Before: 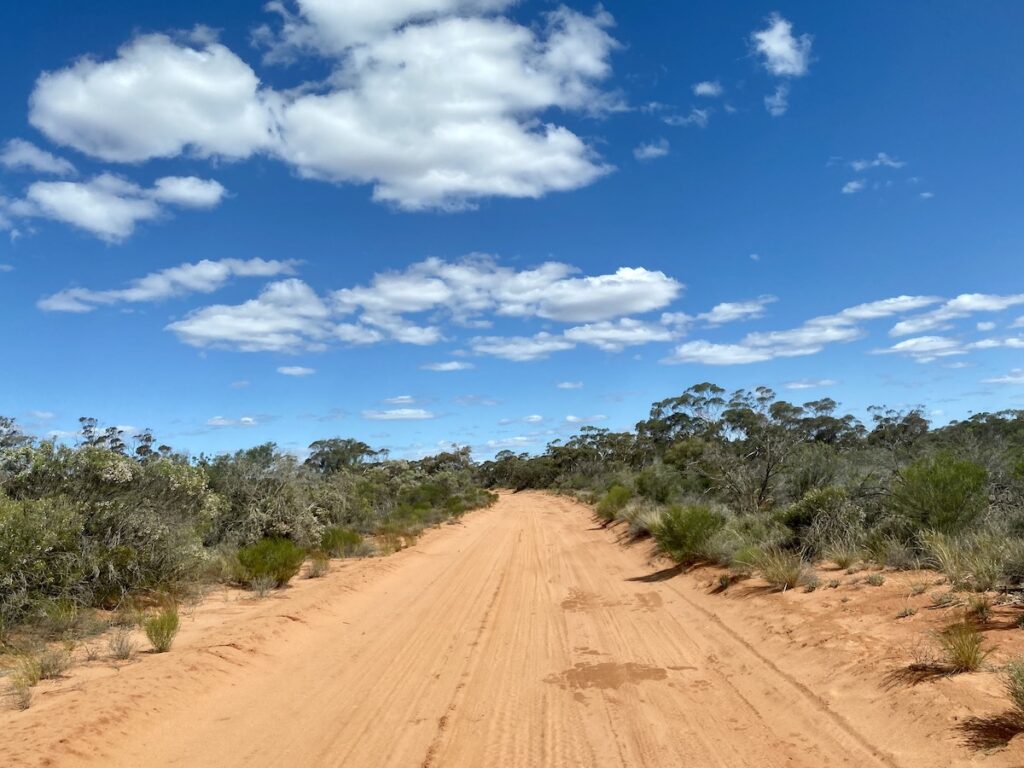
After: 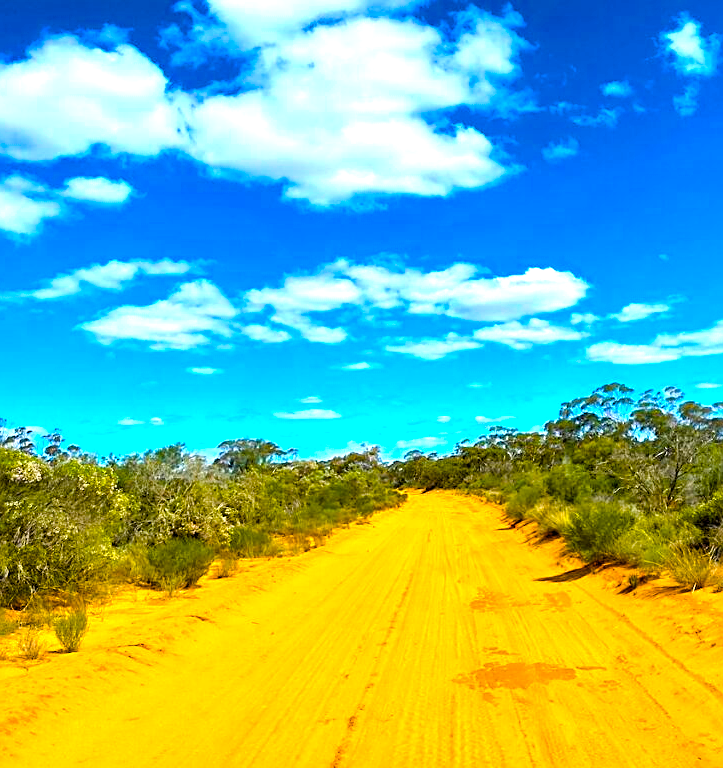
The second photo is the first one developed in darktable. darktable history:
exposure: exposure 0.492 EV, compensate highlight preservation false
color balance rgb: shadows lift › chroma 0.67%, shadows lift › hue 115.66°, linear chroma grading › global chroma 14.88%, perceptual saturation grading › global saturation 63.977%, perceptual saturation grading › highlights 59.425%, perceptual saturation grading › mid-tones 49.548%, perceptual saturation grading › shadows 49.5%, perceptual brilliance grading › global brilliance 9.982%, perceptual brilliance grading › shadows 15.658%, global vibrance 20%
crop and rotate: left 8.93%, right 20.392%
sharpen: on, module defaults
